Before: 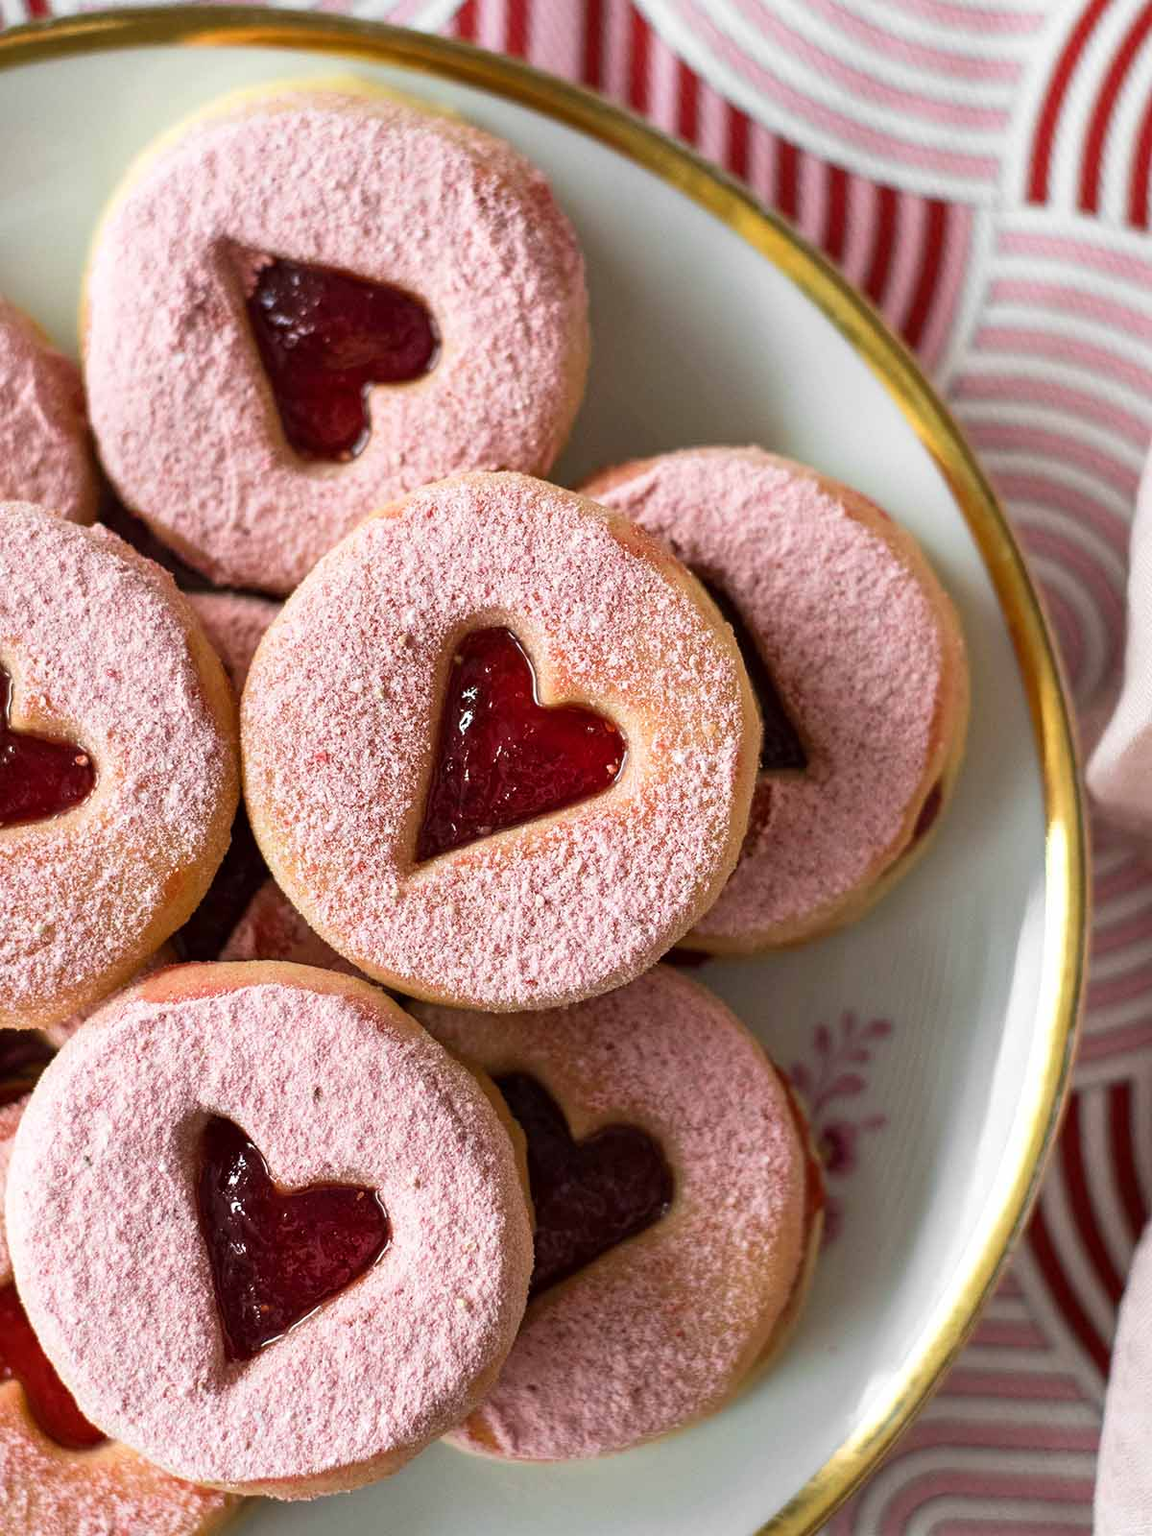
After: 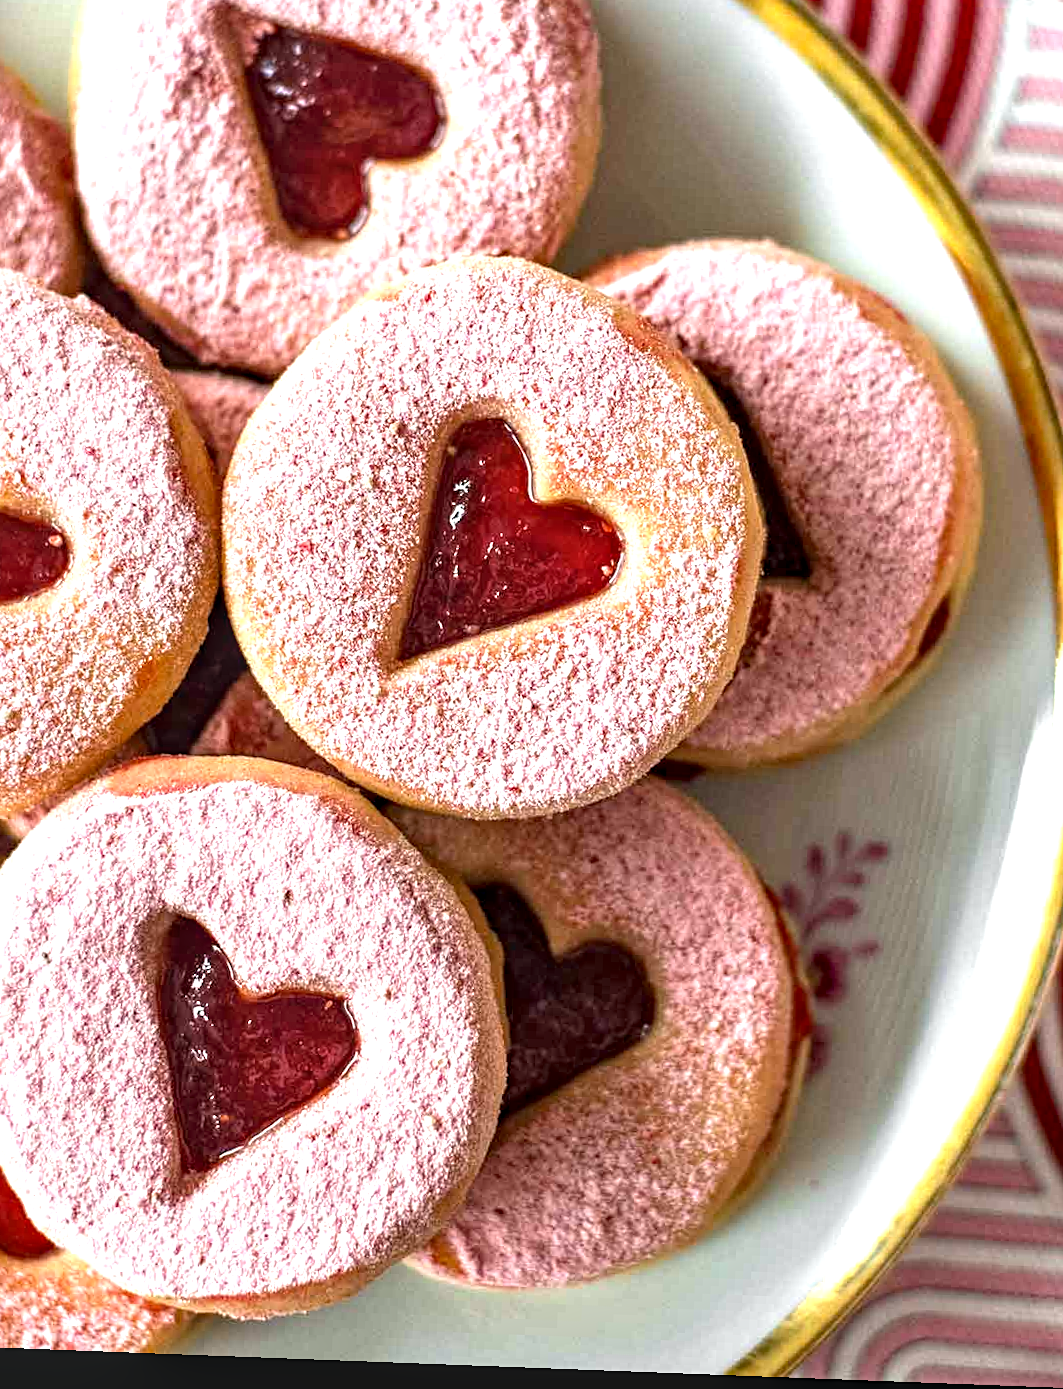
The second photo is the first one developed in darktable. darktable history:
sharpen: amount 0.2
contrast equalizer: octaves 7, y [[0.6 ×6], [0.55 ×6], [0 ×6], [0 ×6], [0 ×6]], mix 0.3
crop and rotate: left 4.842%, top 15.51%, right 10.668%
exposure: exposure 0.74 EV, compensate highlight preservation false
haze removal: compatibility mode true, adaptive false
rotate and perspective: rotation 2.17°, automatic cropping off
local contrast: on, module defaults
